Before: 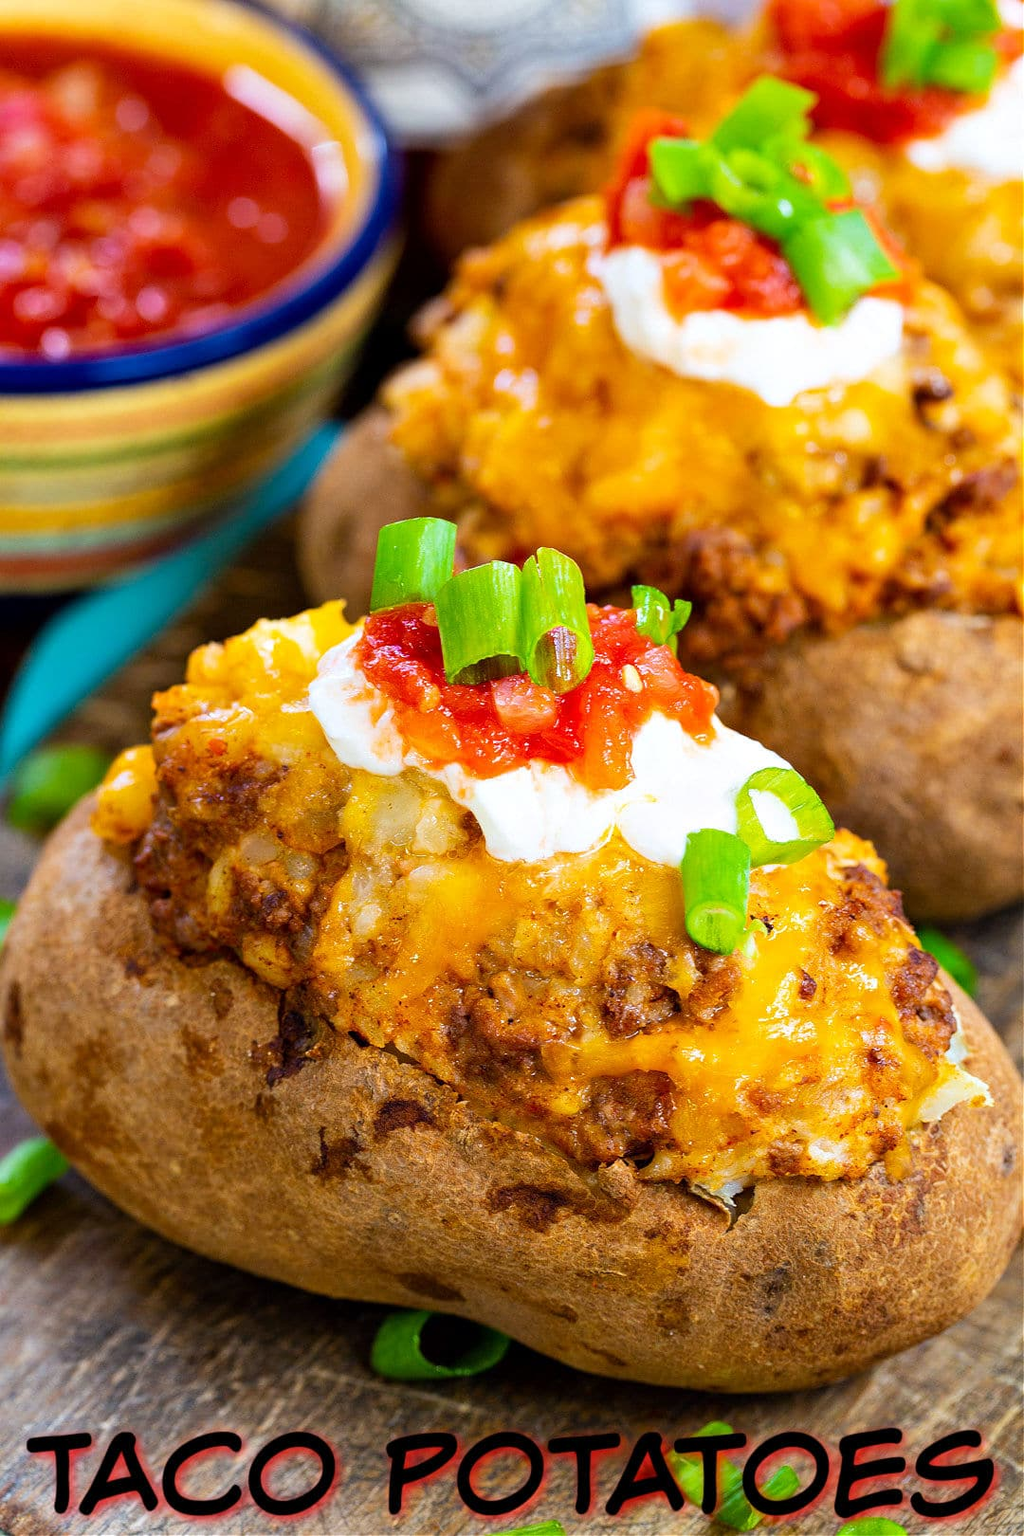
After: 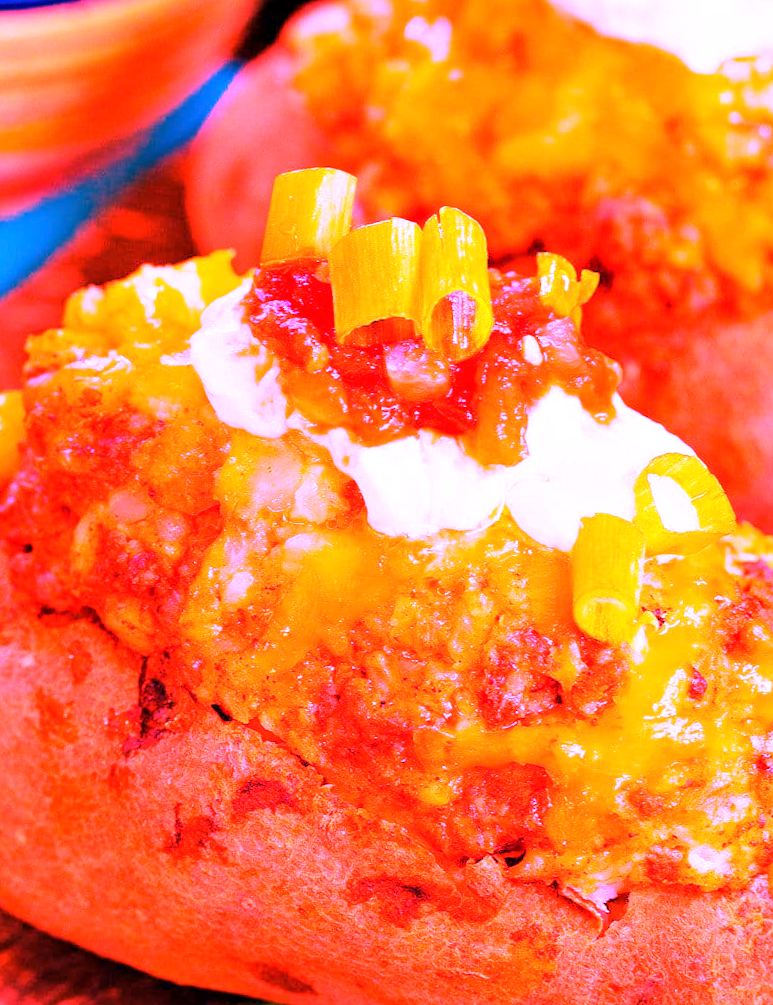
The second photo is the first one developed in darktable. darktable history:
white balance: red 4.26, blue 1.802
crop and rotate: angle -3.37°, left 9.79%, top 20.73%, right 12.42%, bottom 11.82%
rotate and perspective: crop left 0, crop top 0
